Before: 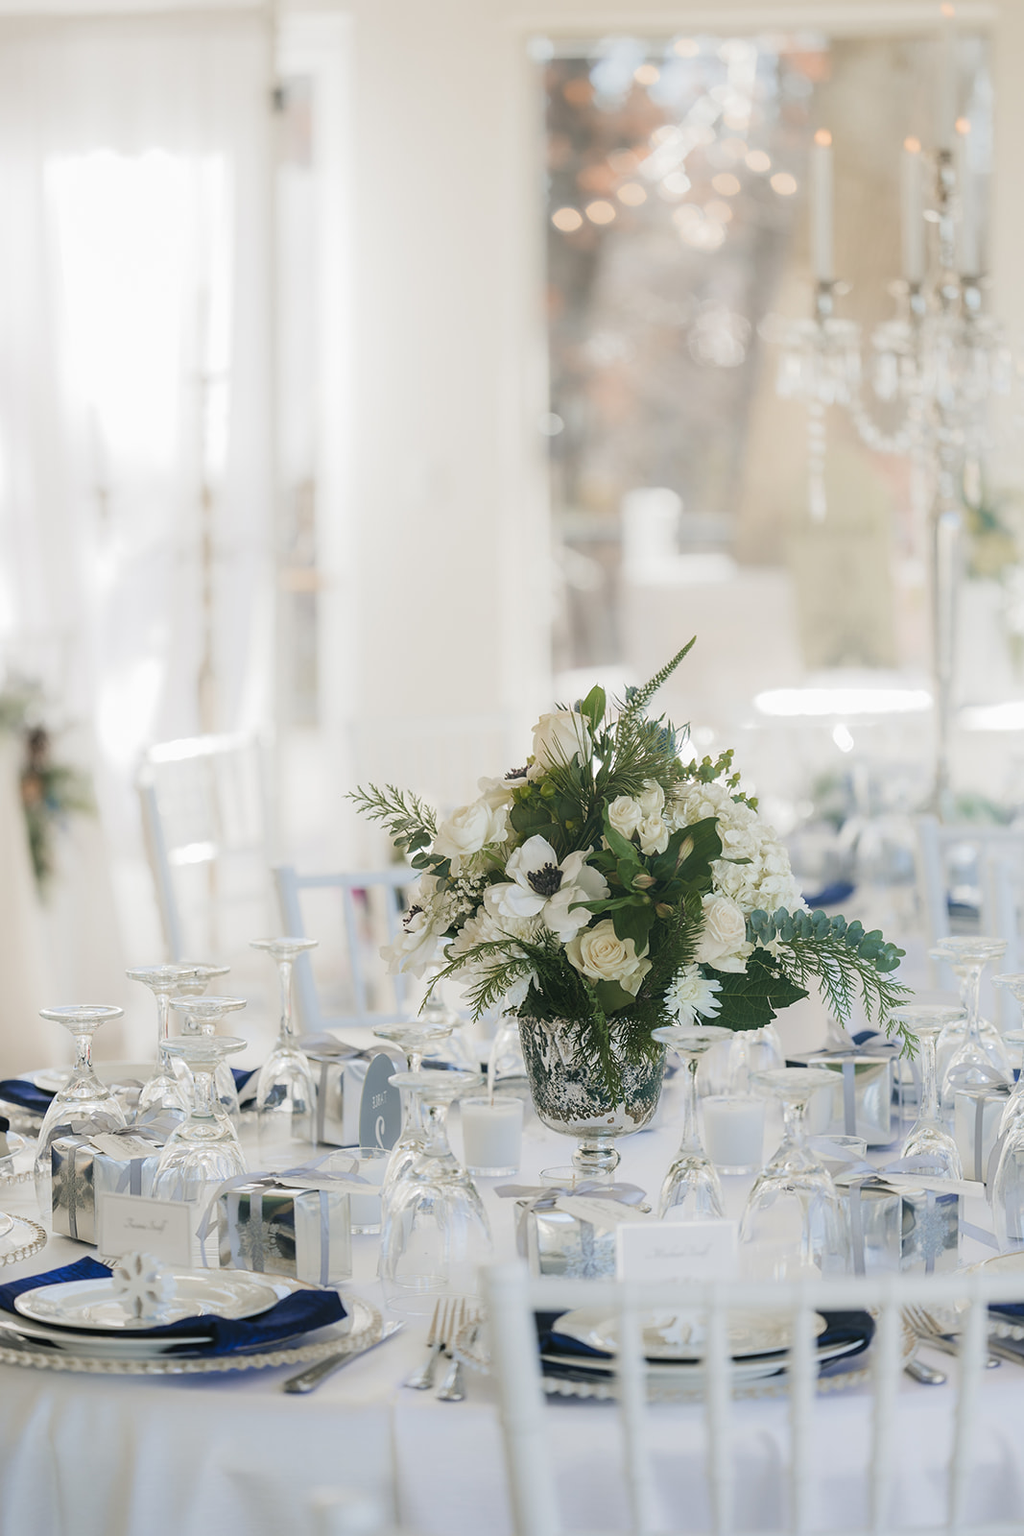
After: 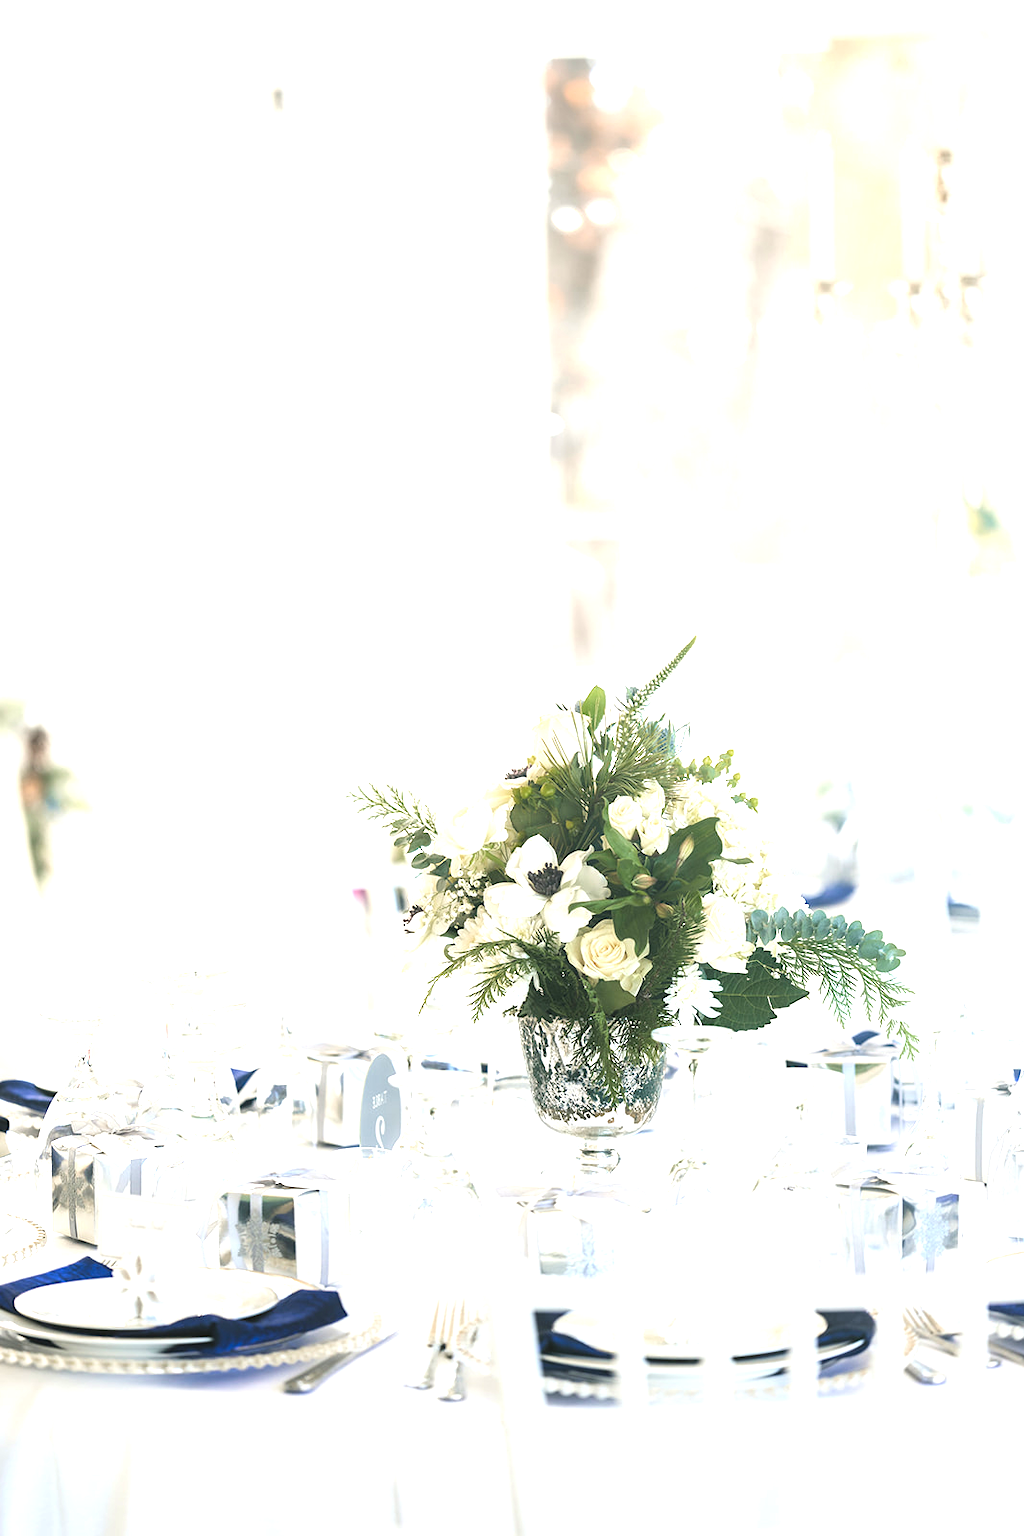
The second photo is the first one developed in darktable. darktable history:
exposure: black level correction 0, exposure 1.388 EV, compensate exposure bias true, compensate highlight preservation false
